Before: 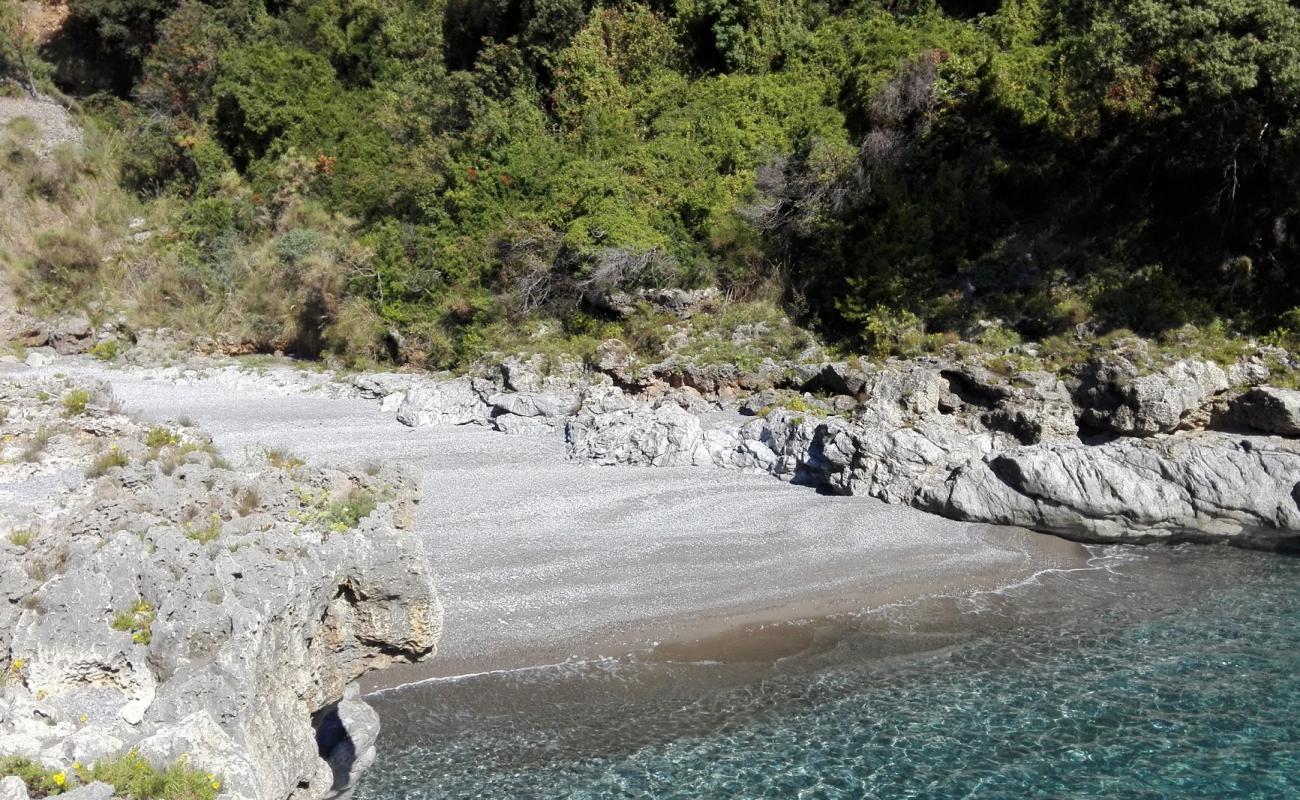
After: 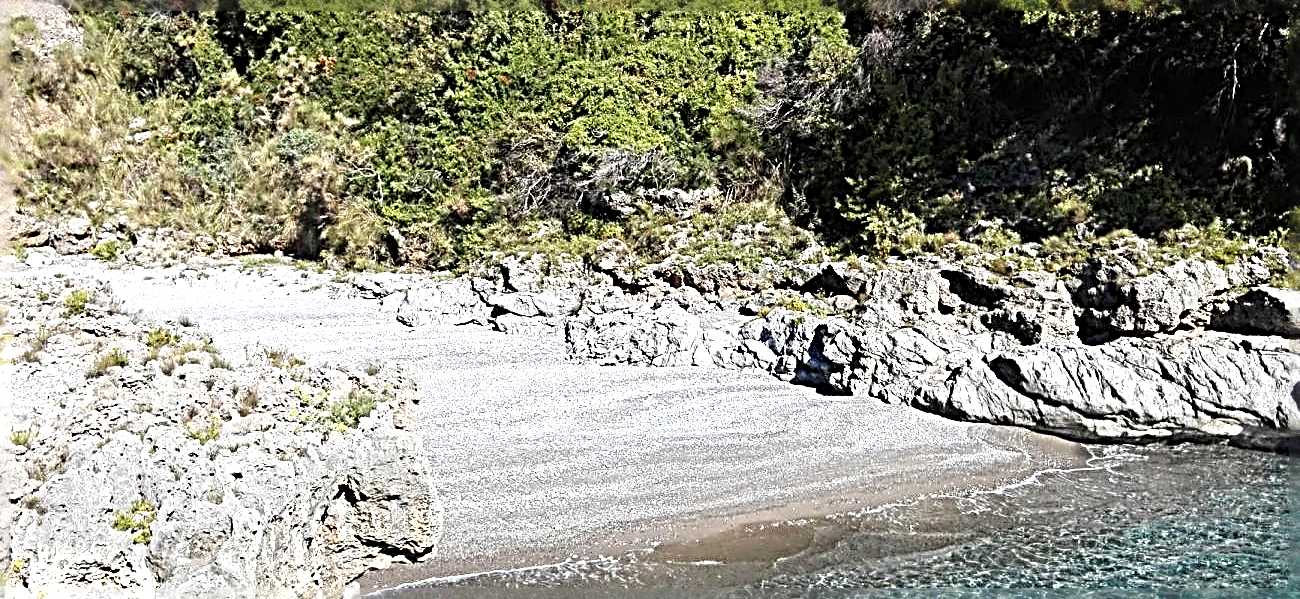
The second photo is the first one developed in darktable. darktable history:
sharpen: radius 4.02, amount 1.993
exposure: black level correction 0, exposure 0.691 EV, compensate highlight preservation false
crop and rotate: top 12.562%, bottom 12.497%
